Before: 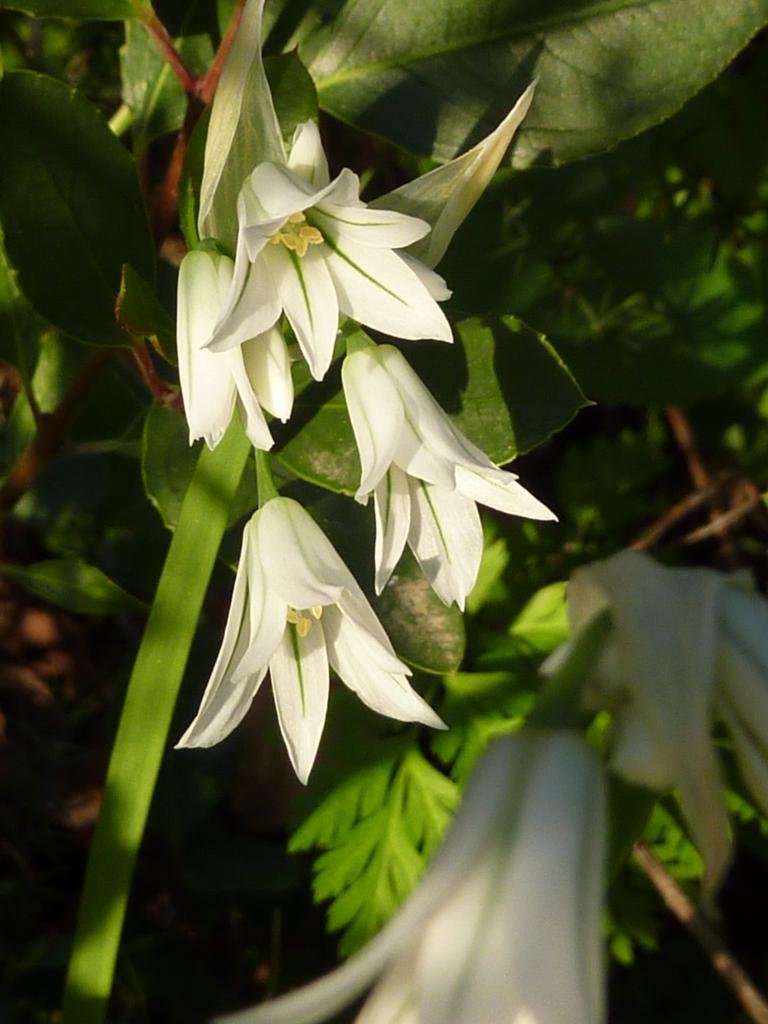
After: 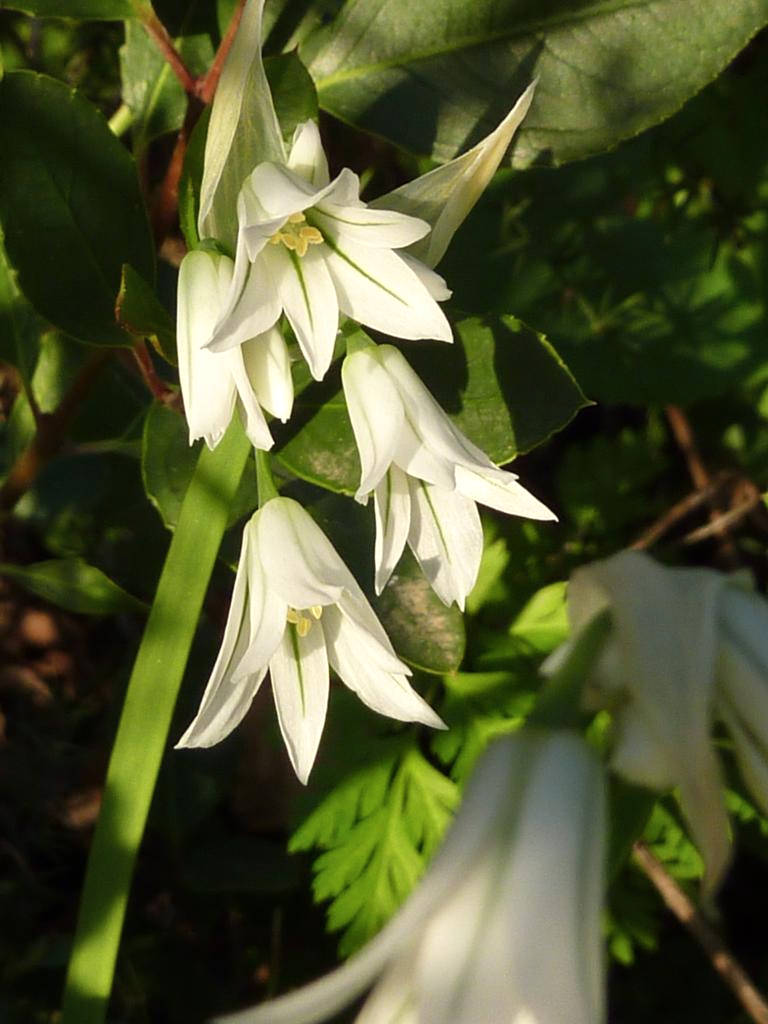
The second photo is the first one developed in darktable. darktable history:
shadows and highlights: radius 170.88, shadows 27.8, white point adjustment 3.27, highlights -68.79, soften with gaussian
